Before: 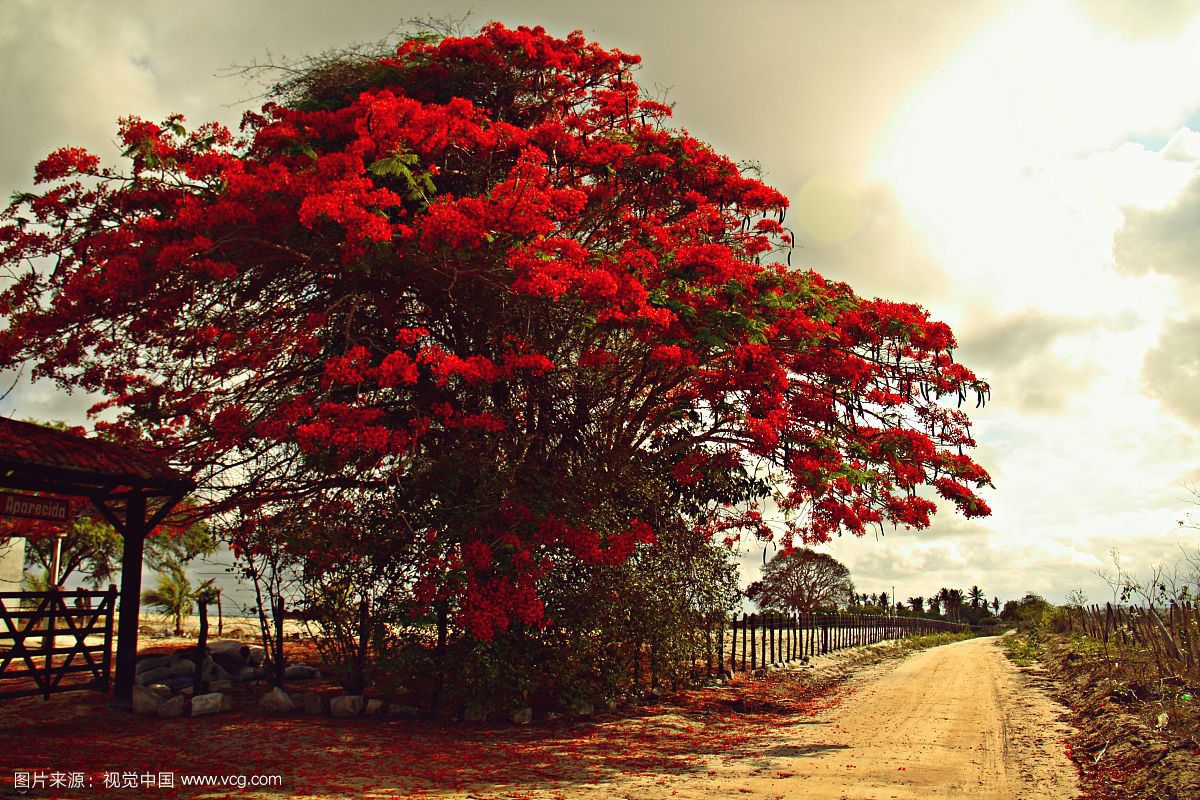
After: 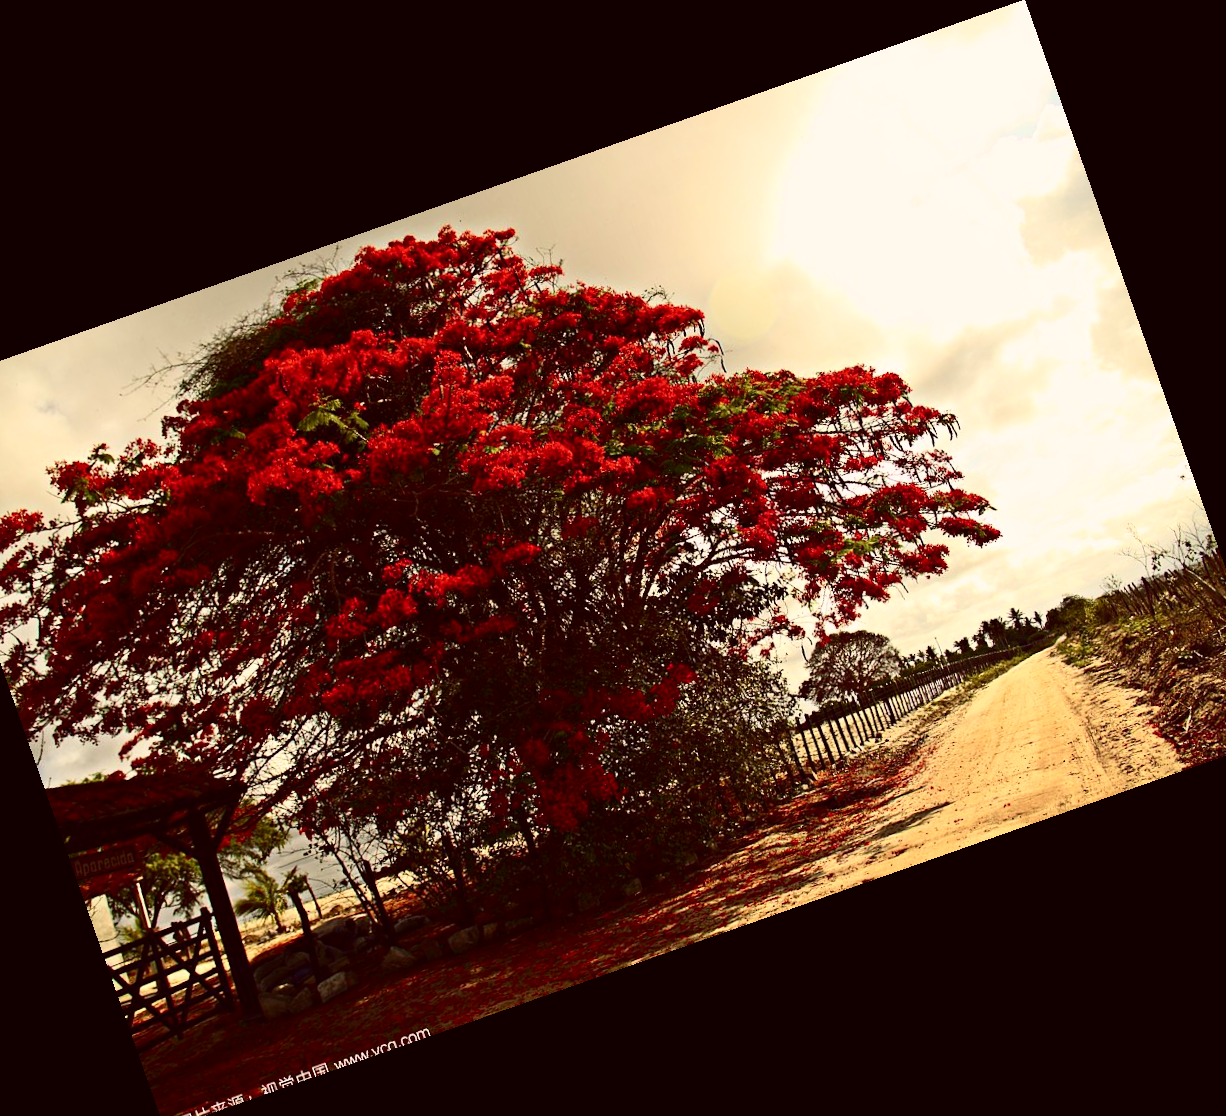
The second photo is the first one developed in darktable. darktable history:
crop and rotate: angle 19.43°, left 6.812%, right 4.125%, bottom 1.087%
rotate and perspective: rotation -1°, crop left 0.011, crop right 0.989, crop top 0.025, crop bottom 0.975
color correction: highlights a* 6.27, highlights b* 8.19, shadows a* 5.94, shadows b* 7.23, saturation 0.9
white balance: red 0.988, blue 1.017
contrast brightness saturation: contrast 0.28
